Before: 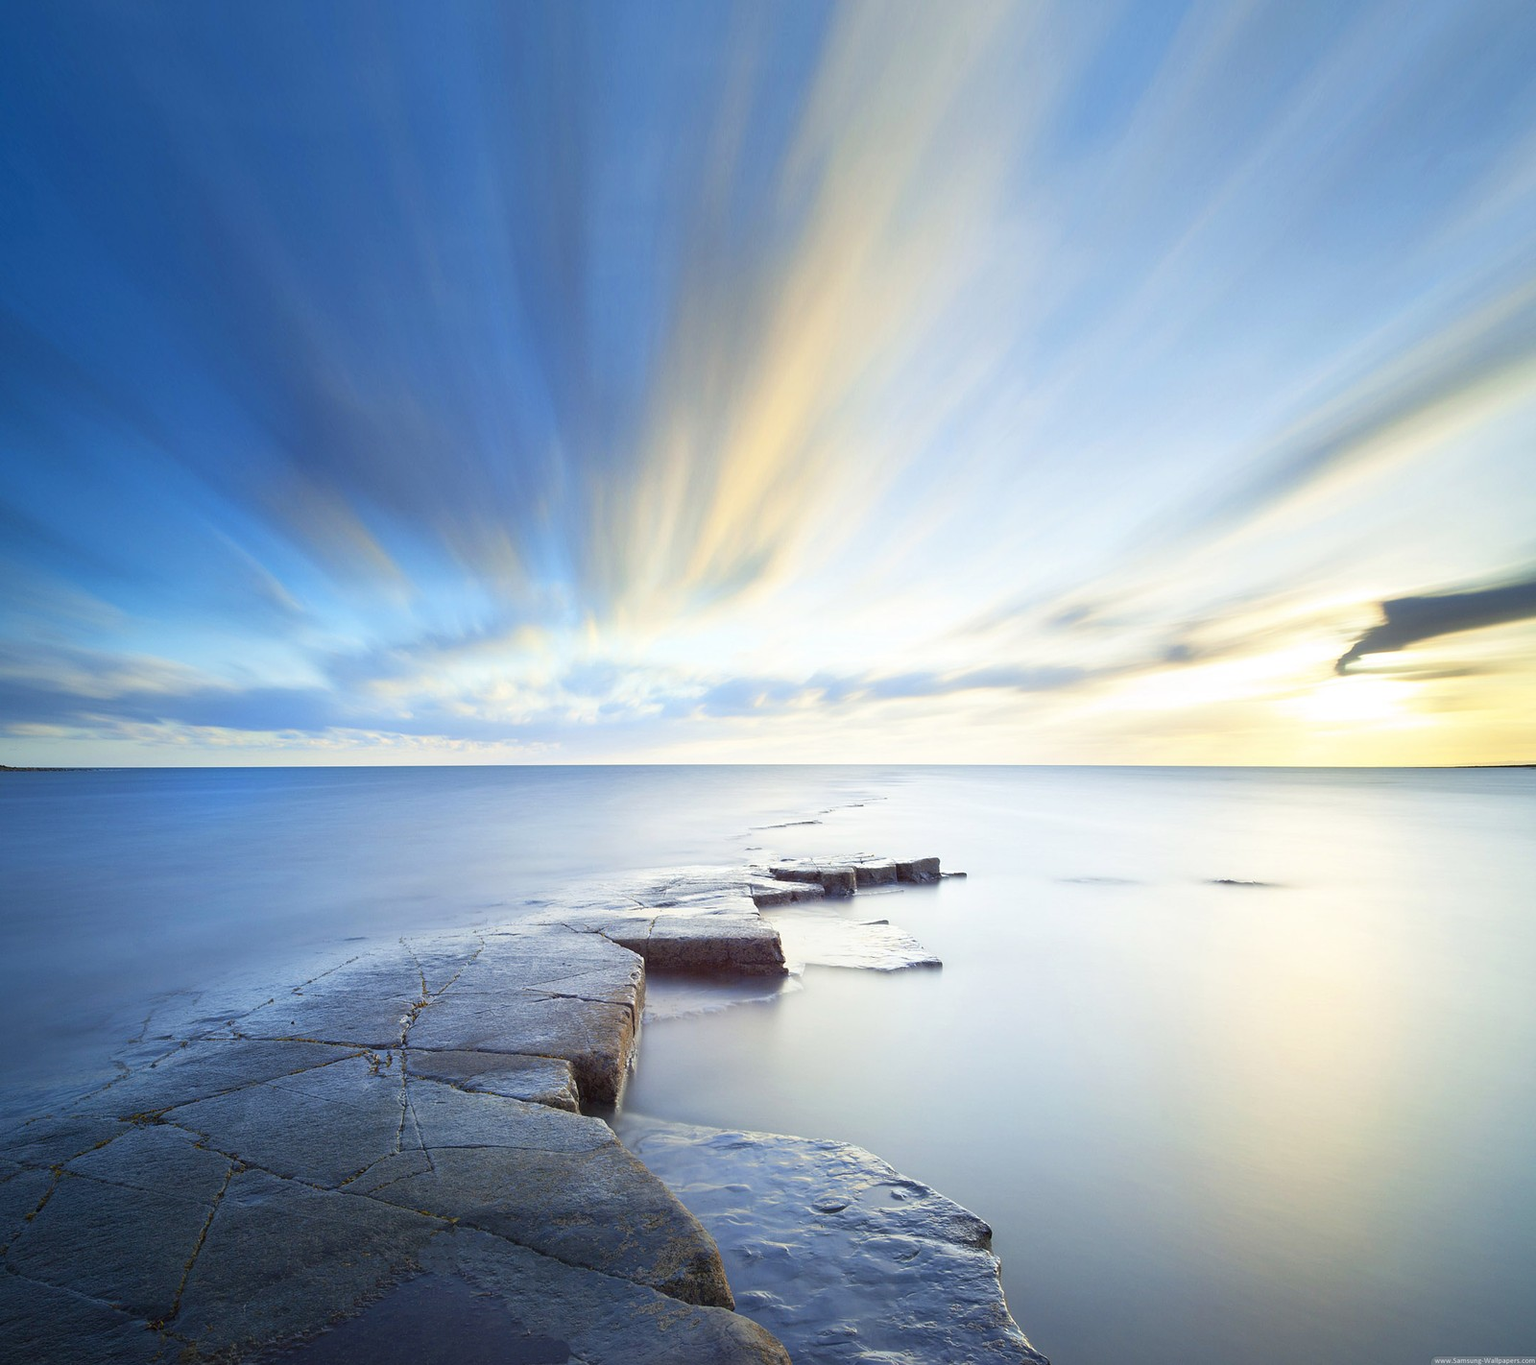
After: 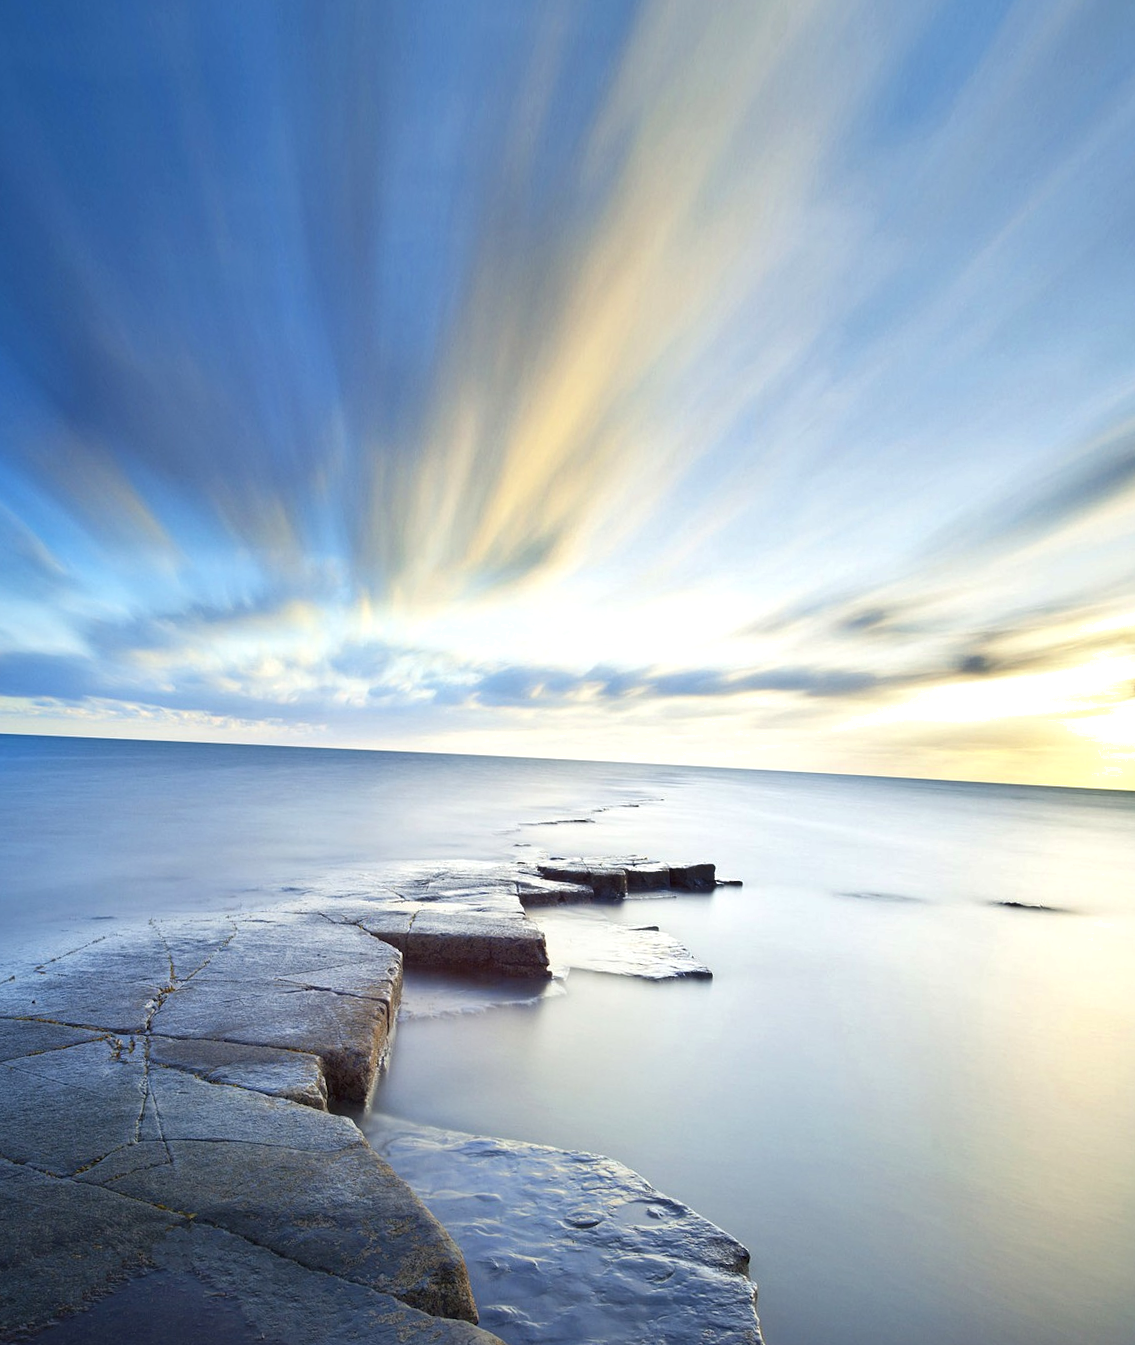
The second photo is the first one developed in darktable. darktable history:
crop and rotate: angle -2.9°, left 14.016%, top 0.039%, right 11.052%, bottom 0.049%
contrast brightness saturation: contrast 0.079, saturation 0.02
shadows and highlights: shadows 11.83, white point adjustment 1.14, soften with gaussian
local contrast: highlights 102%, shadows 99%, detail 119%, midtone range 0.2
